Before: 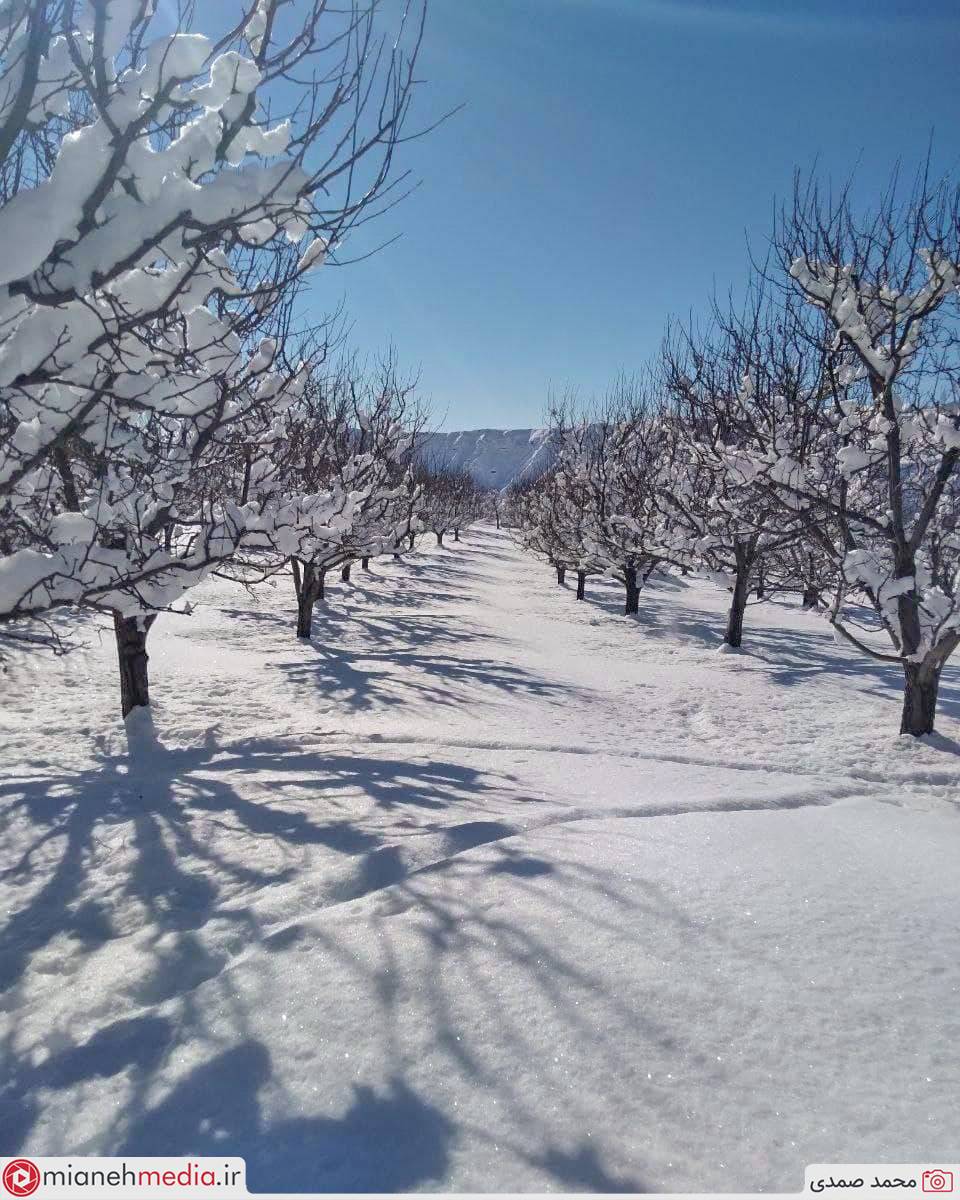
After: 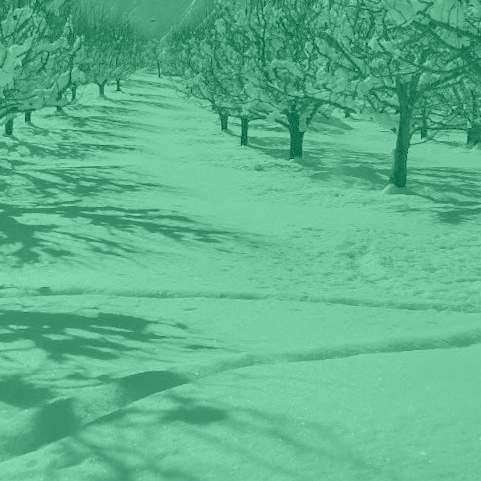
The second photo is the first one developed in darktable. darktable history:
crop: left 35.03%, top 36.625%, right 14.663%, bottom 20.057%
colorize: hue 147.6°, saturation 65%, lightness 21.64%
rotate and perspective: rotation -2°, crop left 0.022, crop right 0.978, crop top 0.049, crop bottom 0.951
